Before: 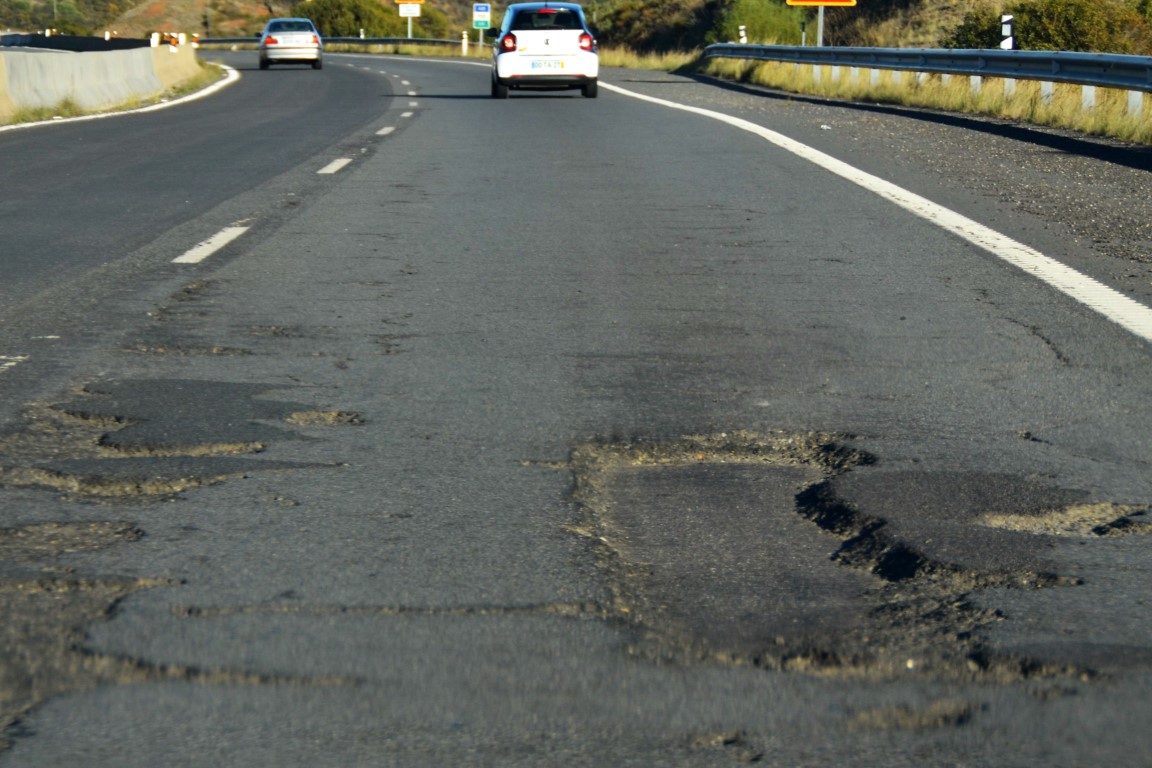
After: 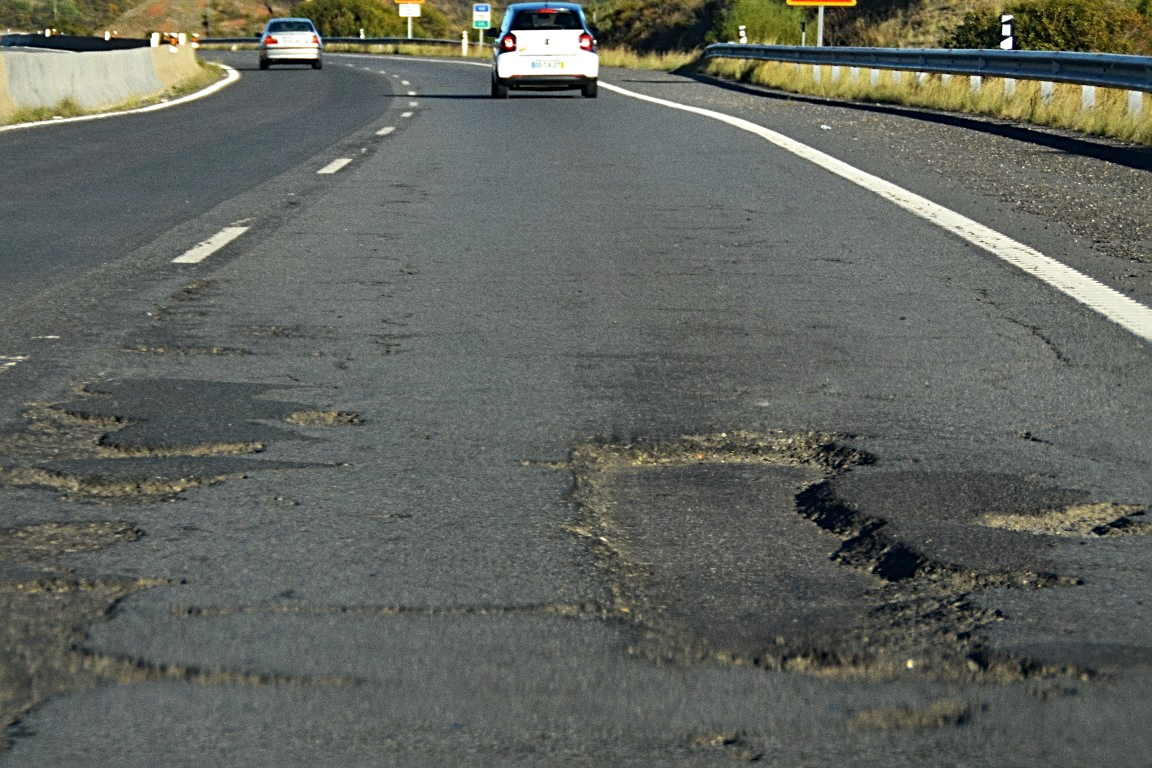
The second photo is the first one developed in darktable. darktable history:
sharpen: radius 3.119
grain: coarseness 0.09 ISO
